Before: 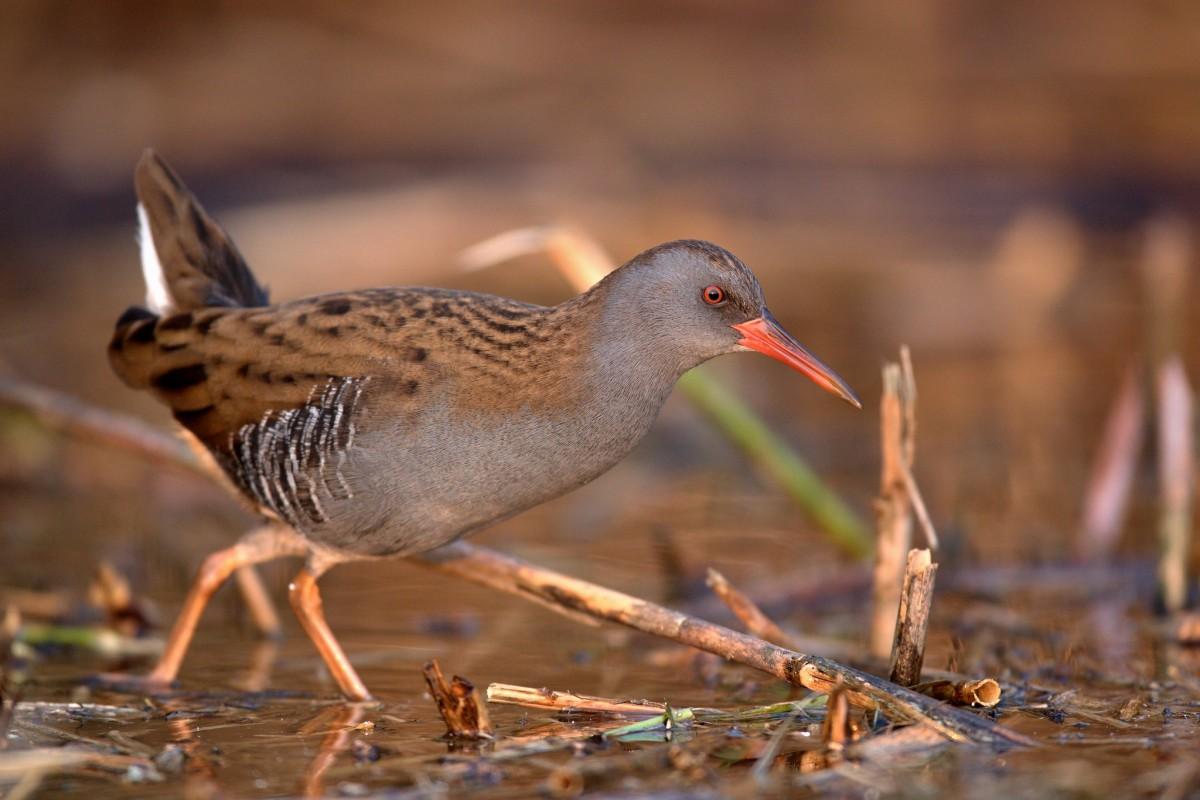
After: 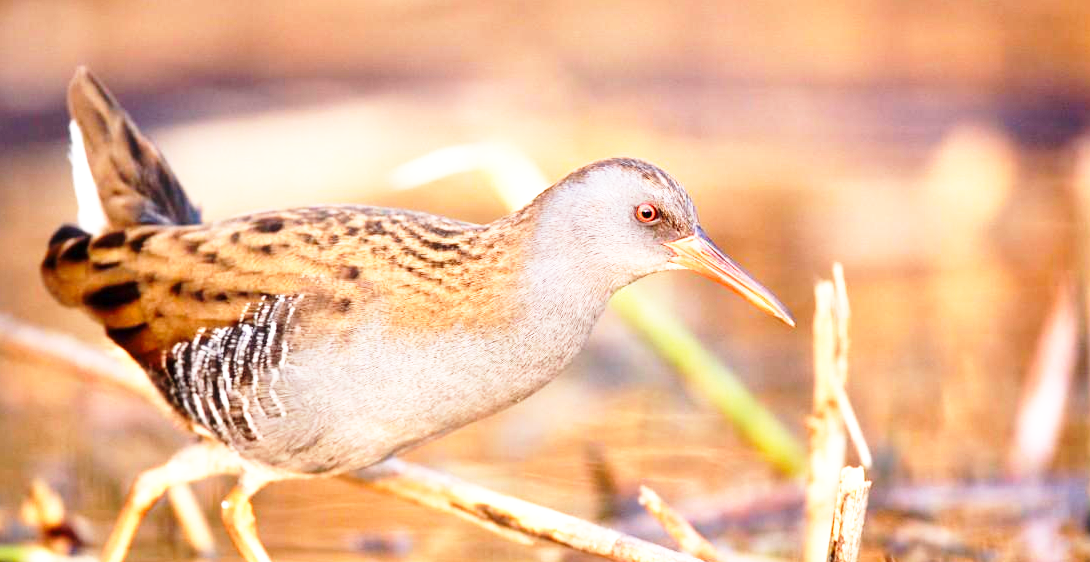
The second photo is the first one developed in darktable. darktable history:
base curve: curves: ch0 [(0, 0) (0.026, 0.03) (0.109, 0.232) (0.351, 0.748) (0.669, 0.968) (1, 1)], preserve colors none
exposure: exposure 0.999 EV, compensate highlight preservation false
crop: left 5.596%, top 10.314%, right 3.534%, bottom 19.395%
